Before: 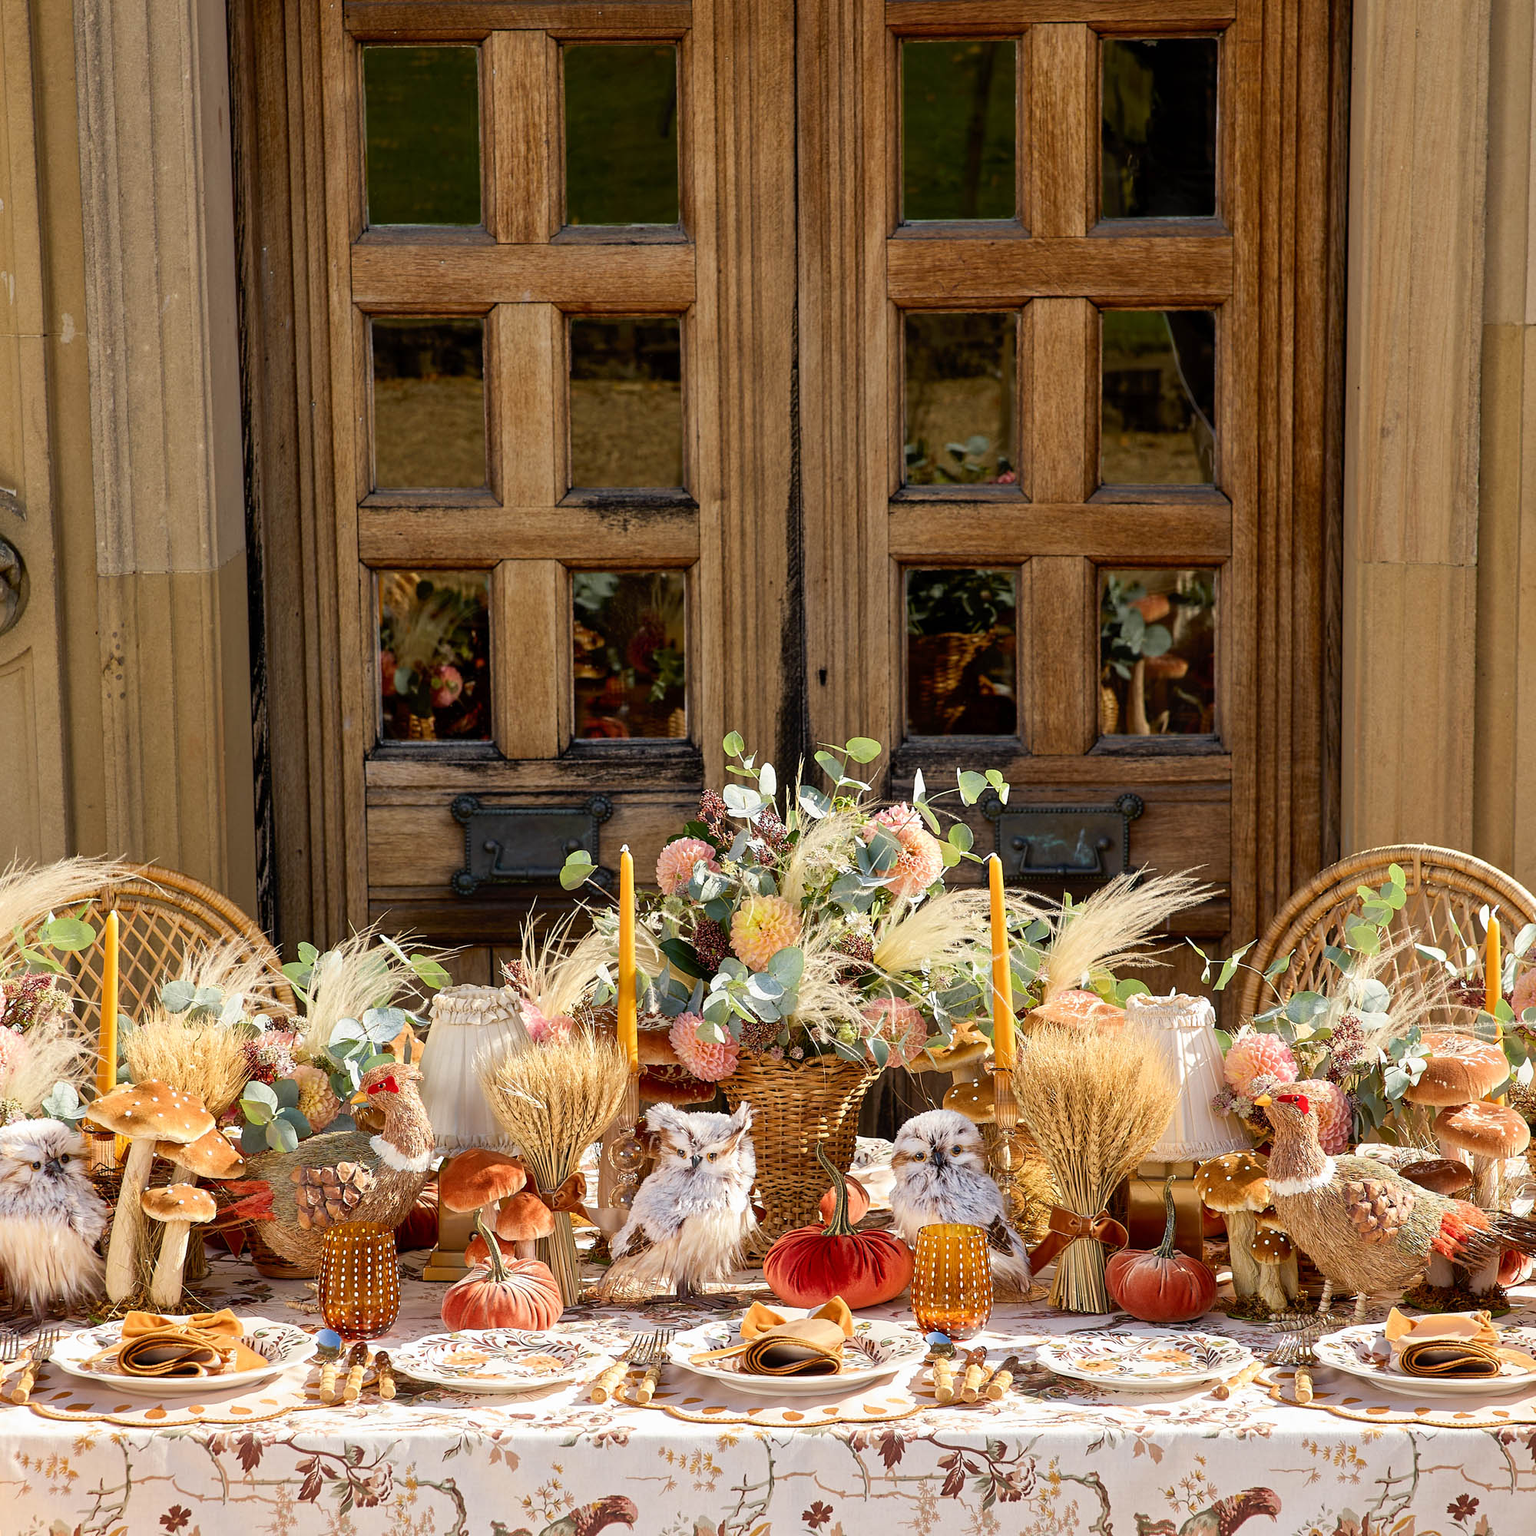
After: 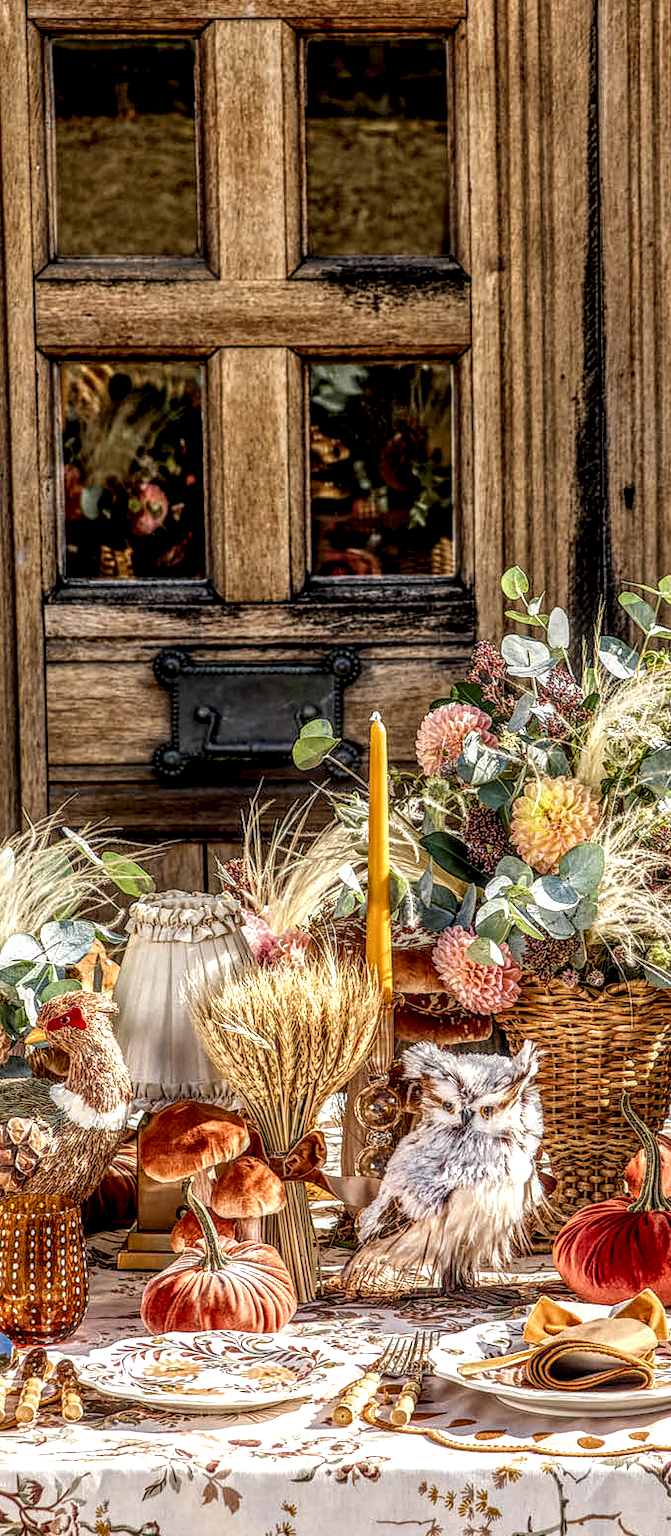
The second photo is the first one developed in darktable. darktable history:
tone equalizer: mask exposure compensation -0.496 EV
local contrast: highlights 2%, shadows 3%, detail 299%, midtone range 0.296
crop and rotate: left 21.594%, top 18.796%, right 44.205%, bottom 3.003%
